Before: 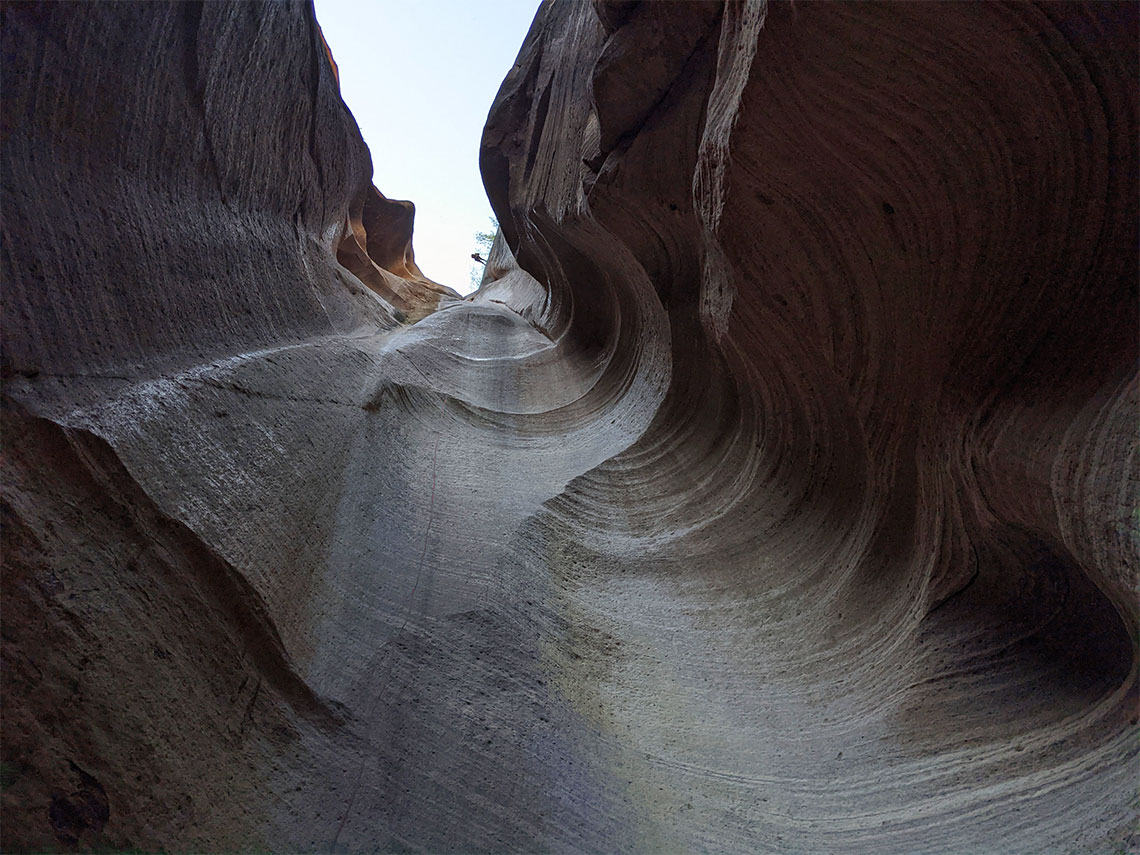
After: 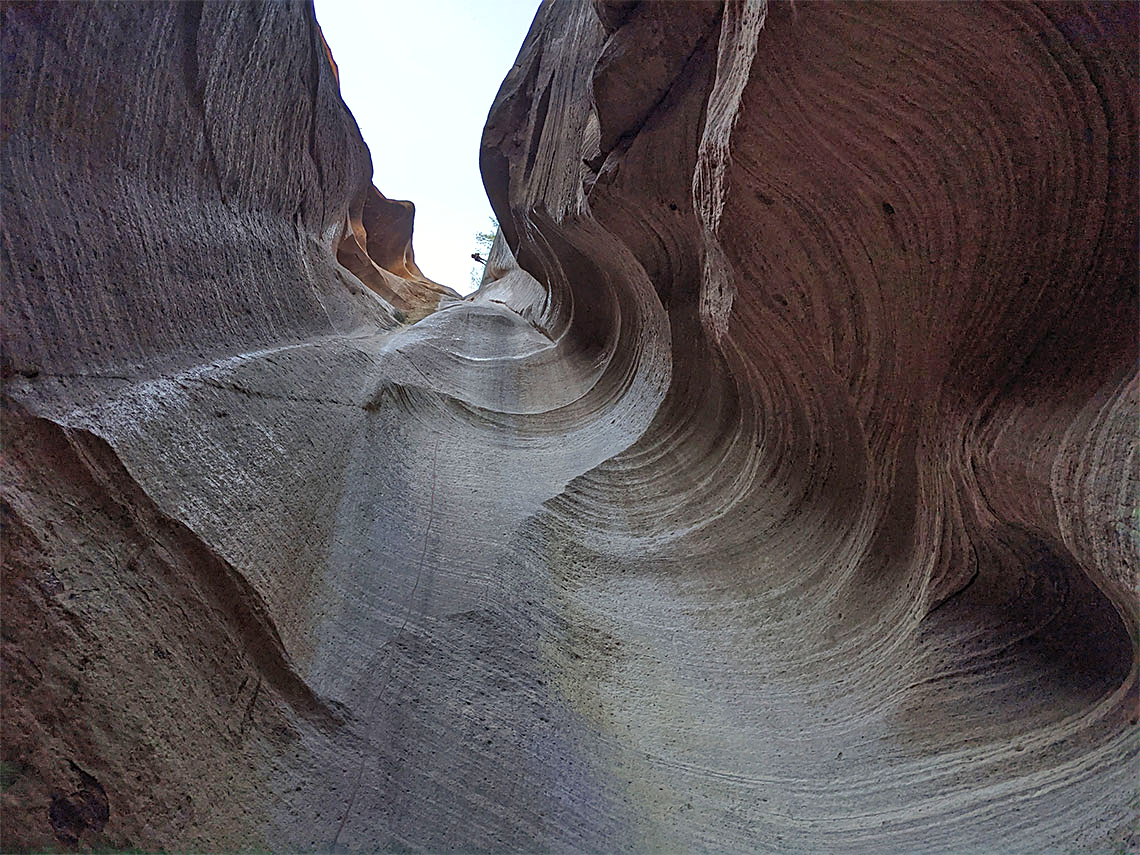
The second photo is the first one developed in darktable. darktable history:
tone equalizer: -8 EV 0.25 EV, -7 EV 0.417 EV, -6 EV 0.417 EV, -5 EV 0.25 EV, -3 EV -0.25 EV, -2 EV -0.417 EV, -1 EV -0.417 EV, +0 EV -0.25 EV, edges refinement/feathering 500, mask exposure compensation -1.57 EV, preserve details guided filter
exposure: black level correction 0, exposure 0.5 EV, compensate highlight preservation false
shadows and highlights: radius 108.52, shadows 44.07, highlights -67.8, low approximation 0.01, soften with gaussian
sharpen: on, module defaults
